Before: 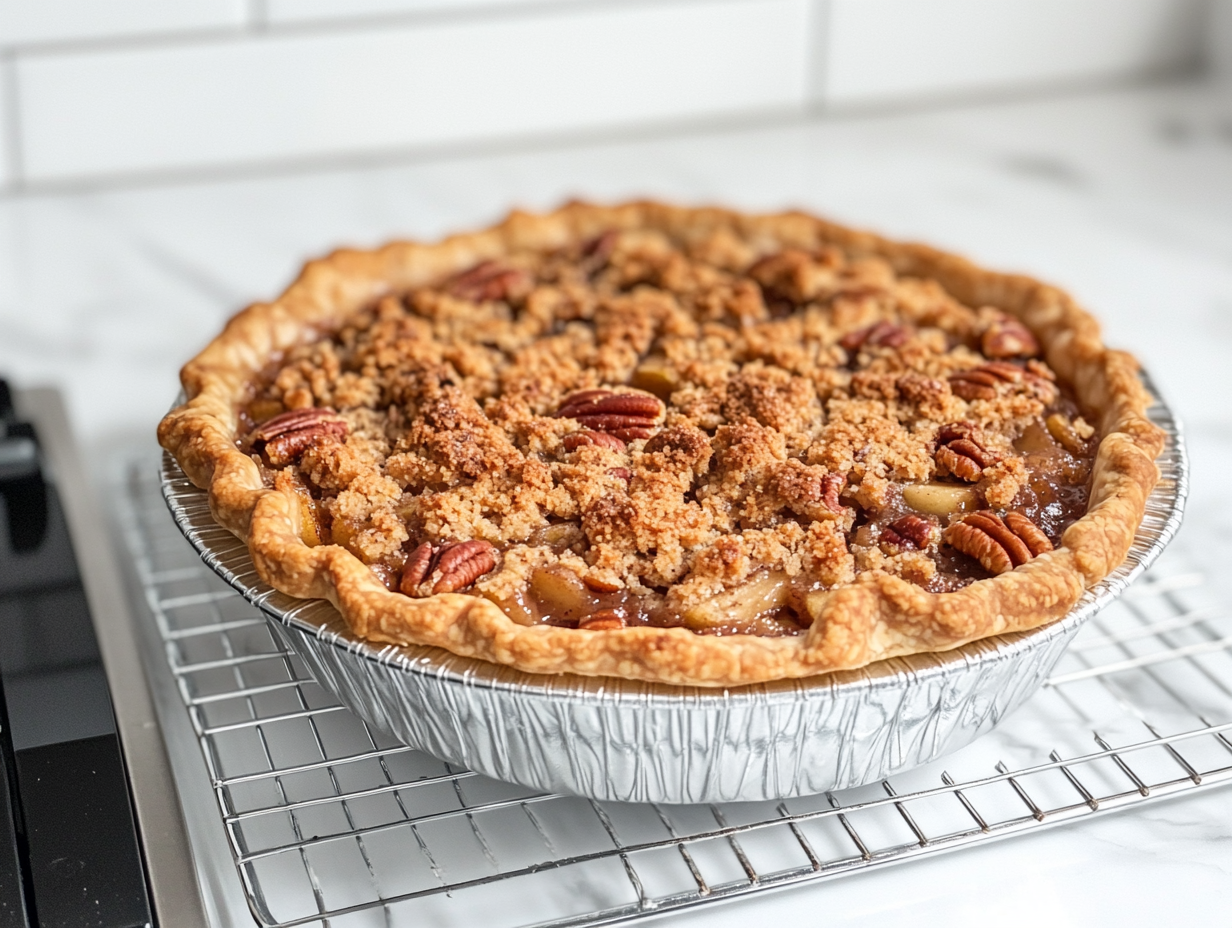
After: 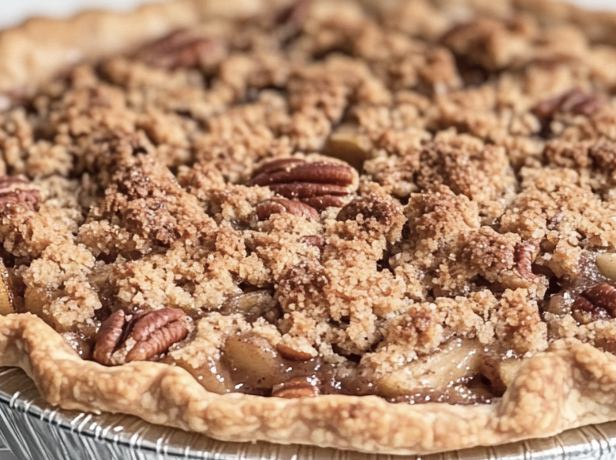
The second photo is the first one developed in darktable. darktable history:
contrast brightness saturation: contrast 0.095, saturation -0.356
crop: left 24.99%, top 25.008%, right 24.997%, bottom 25.338%
